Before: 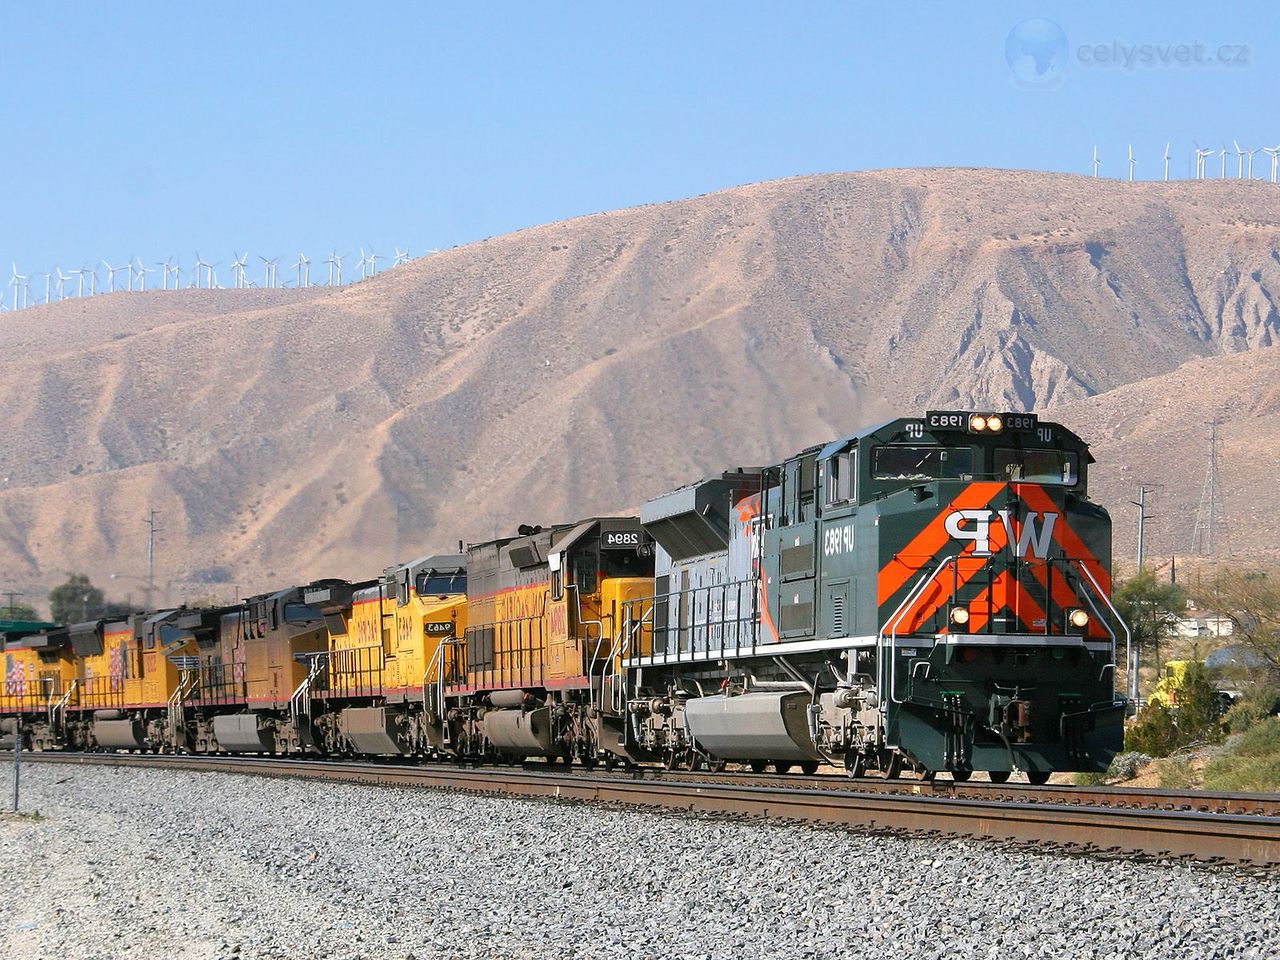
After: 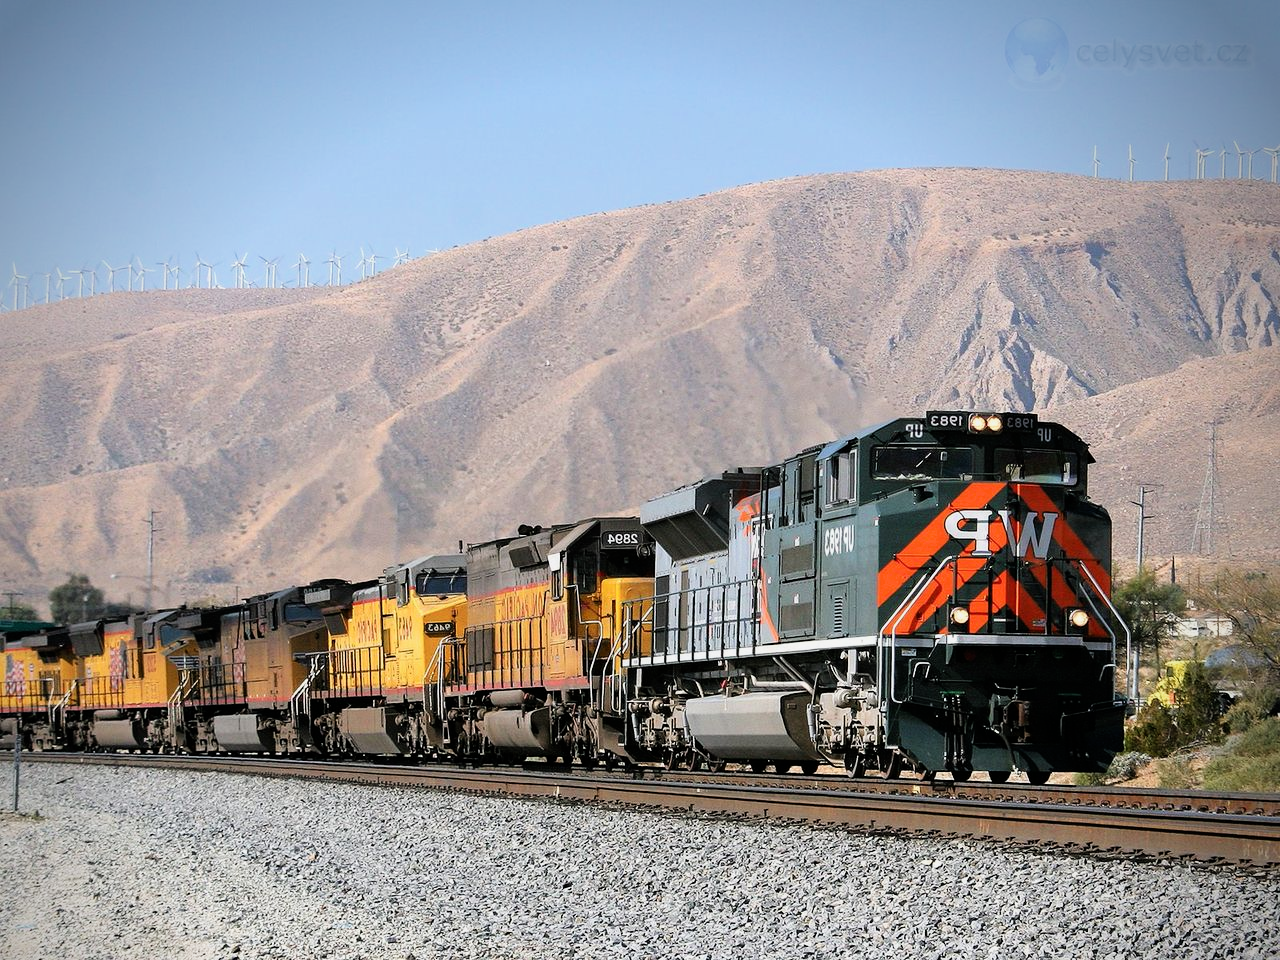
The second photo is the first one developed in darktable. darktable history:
vignetting: brightness -0.629, saturation -0.007, center (-0.028, 0.239)
filmic rgb: black relative exposure -8.07 EV, white relative exposure 3 EV, hardness 5.35, contrast 1.25
